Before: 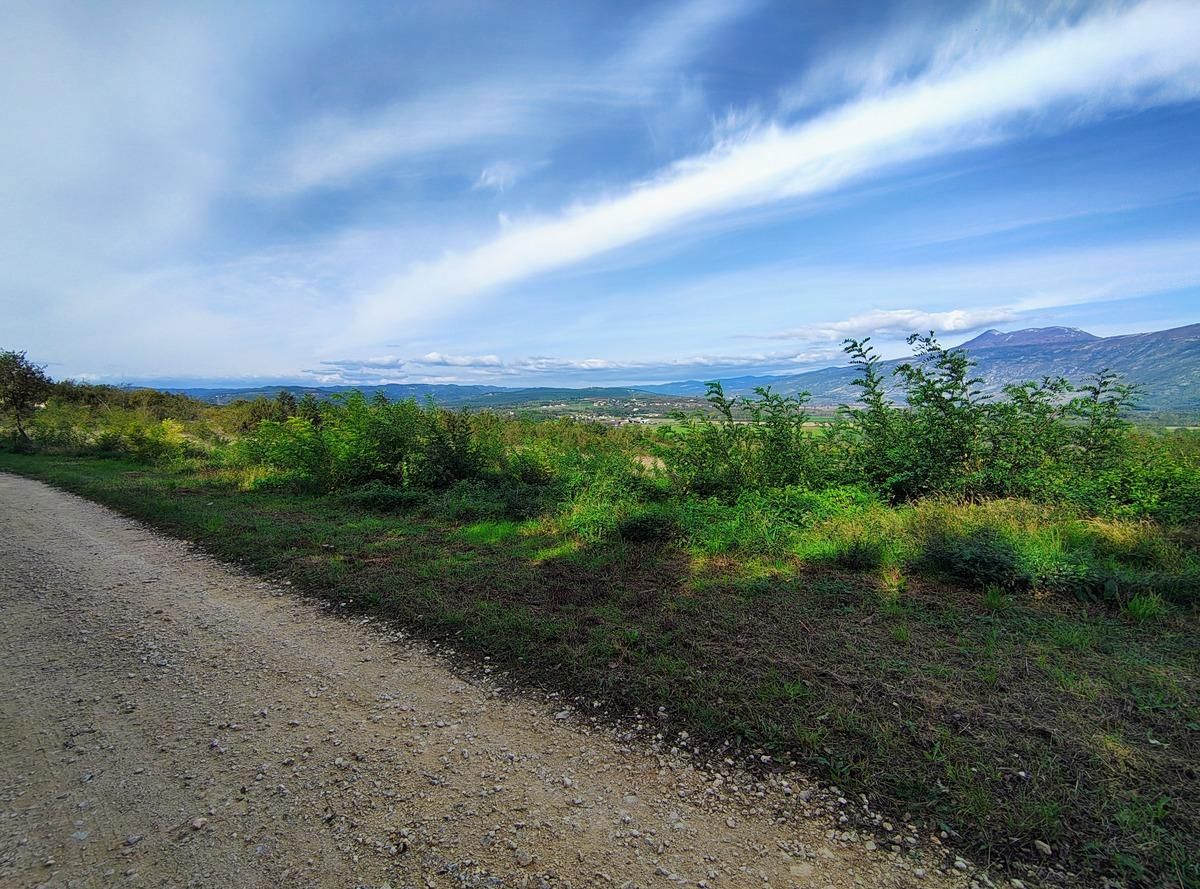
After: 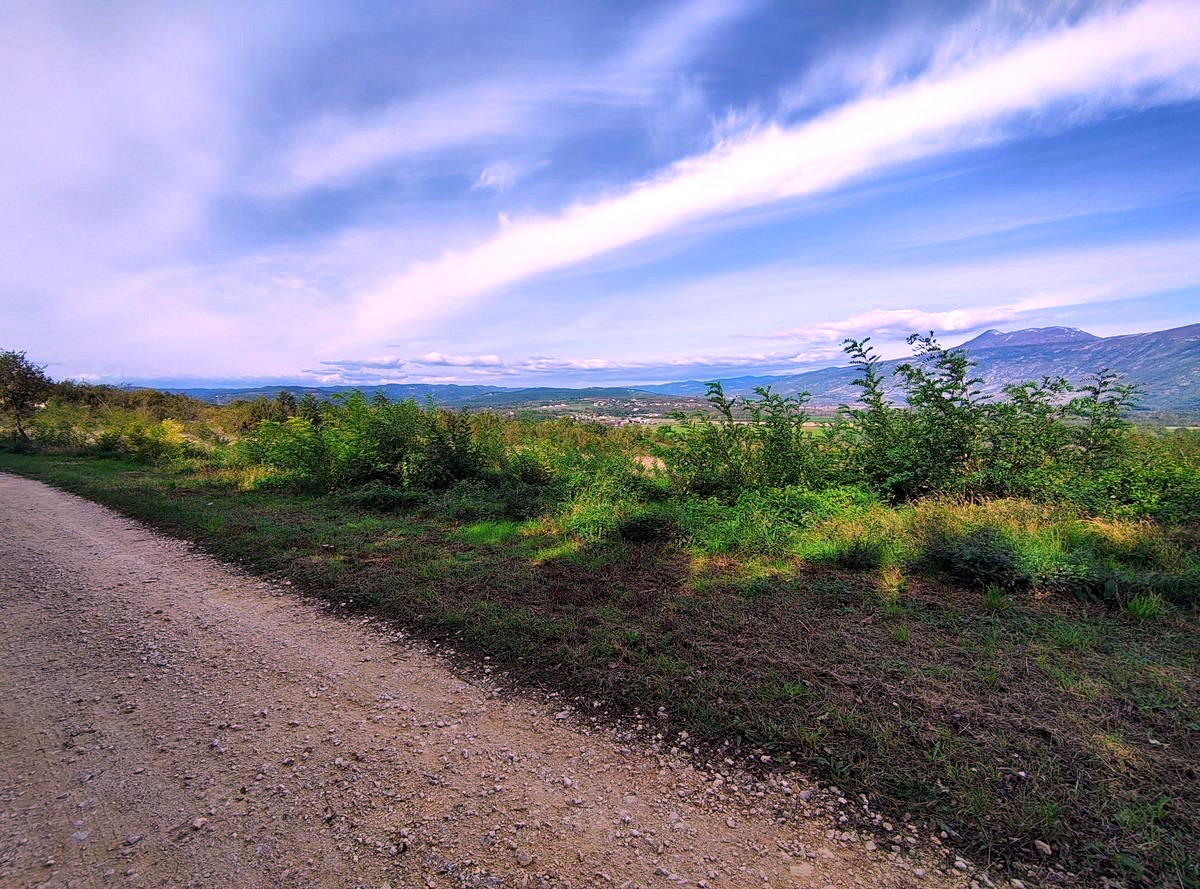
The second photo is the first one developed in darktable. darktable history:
white balance: red 1.188, blue 1.11
local contrast: mode bilateral grid, contrast 20, coarseness 50, detail 120%, midtone range 0.2
